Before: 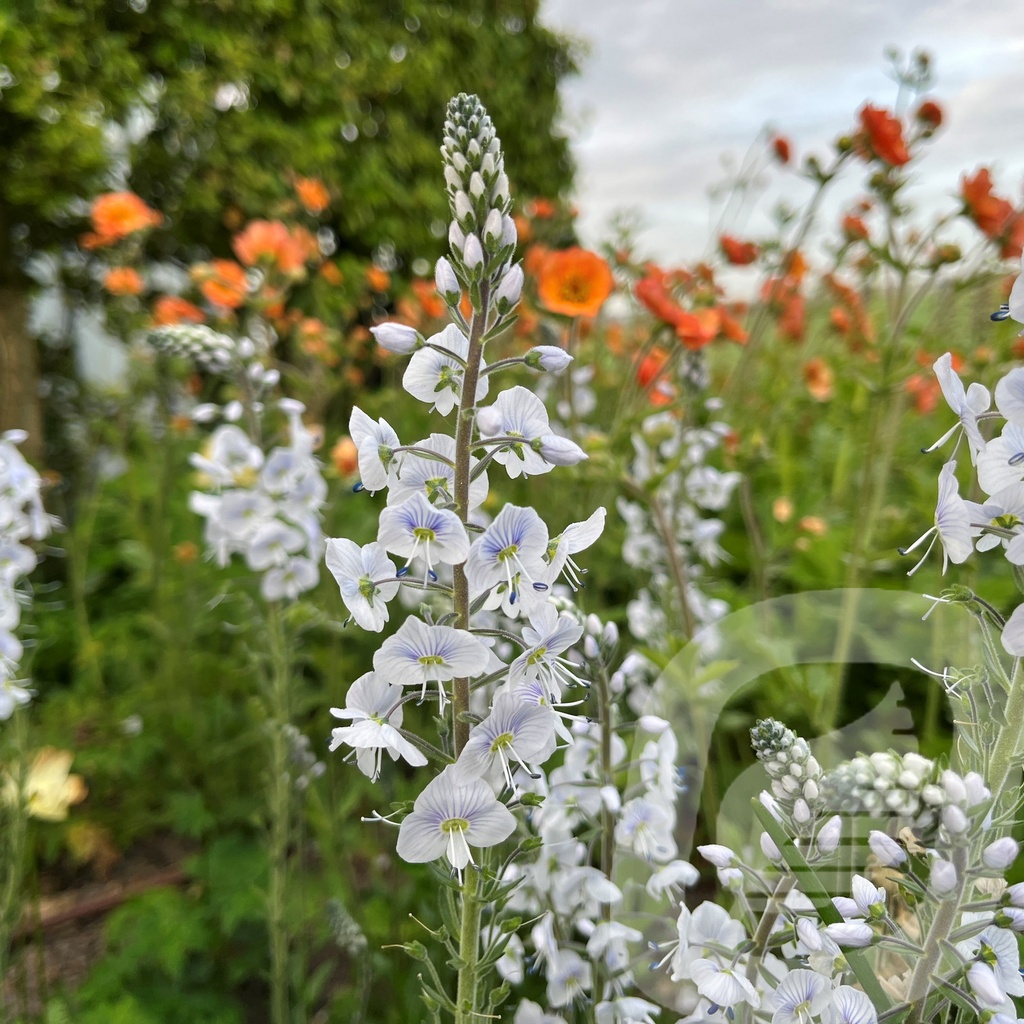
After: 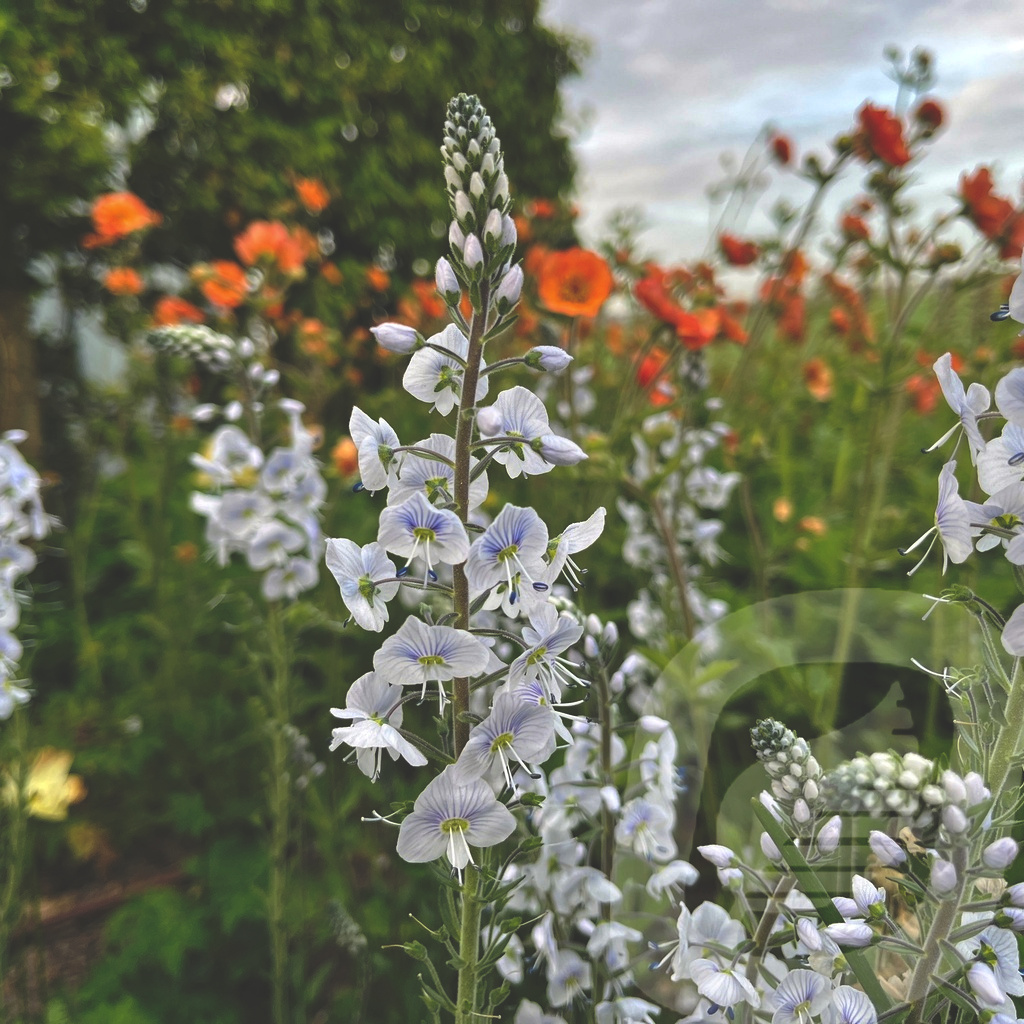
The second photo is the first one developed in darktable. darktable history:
rgb curve: curves: ch0 [(0, 0.186) (0.314, 0.284) (0.775, 0.708) (1, 1)], compensate middle gray true, preserve colors none
haze removal: compatibility mode true, adaptive false
